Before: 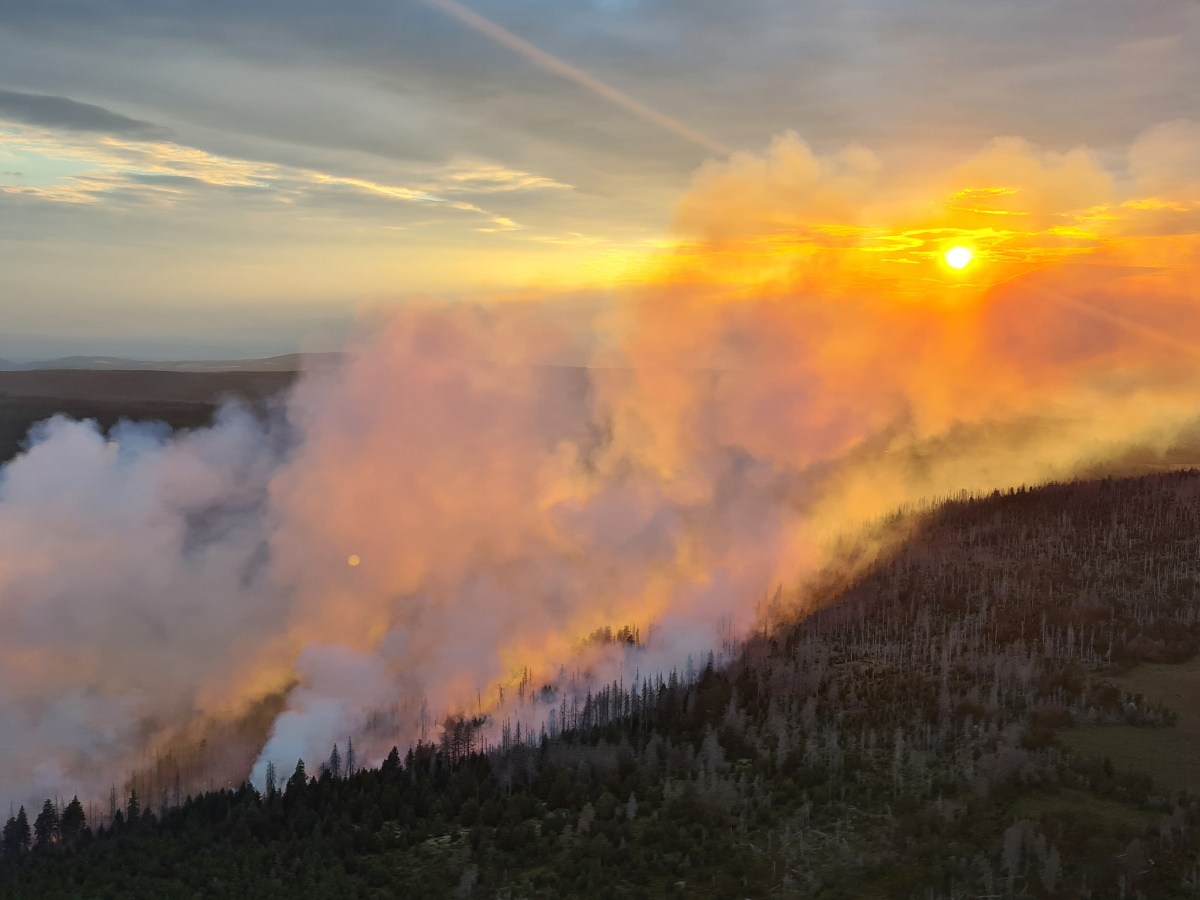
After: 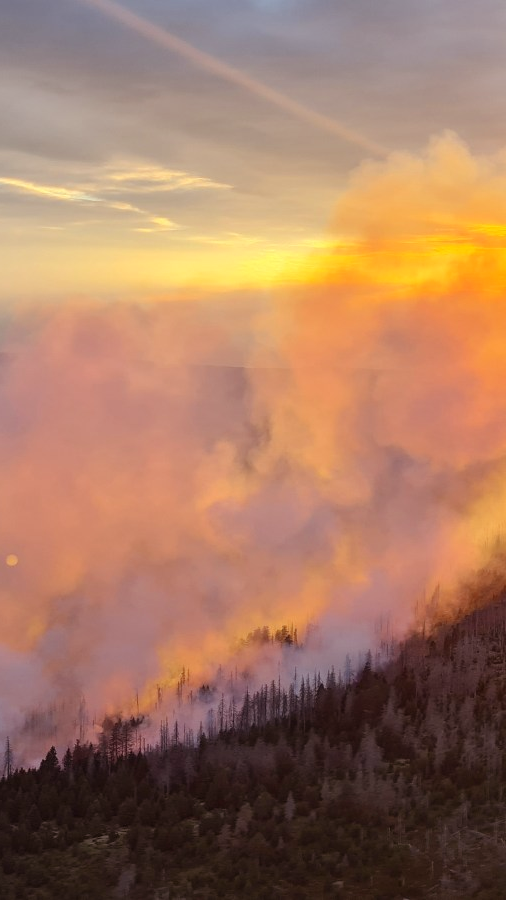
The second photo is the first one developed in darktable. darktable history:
crop: left 28.583%, right 29.231%
rgb levels: mode RGB, independent channels, levels [[0, 0.474, 1], [0, 0.5, 1], [0, 0.5, 1]]
